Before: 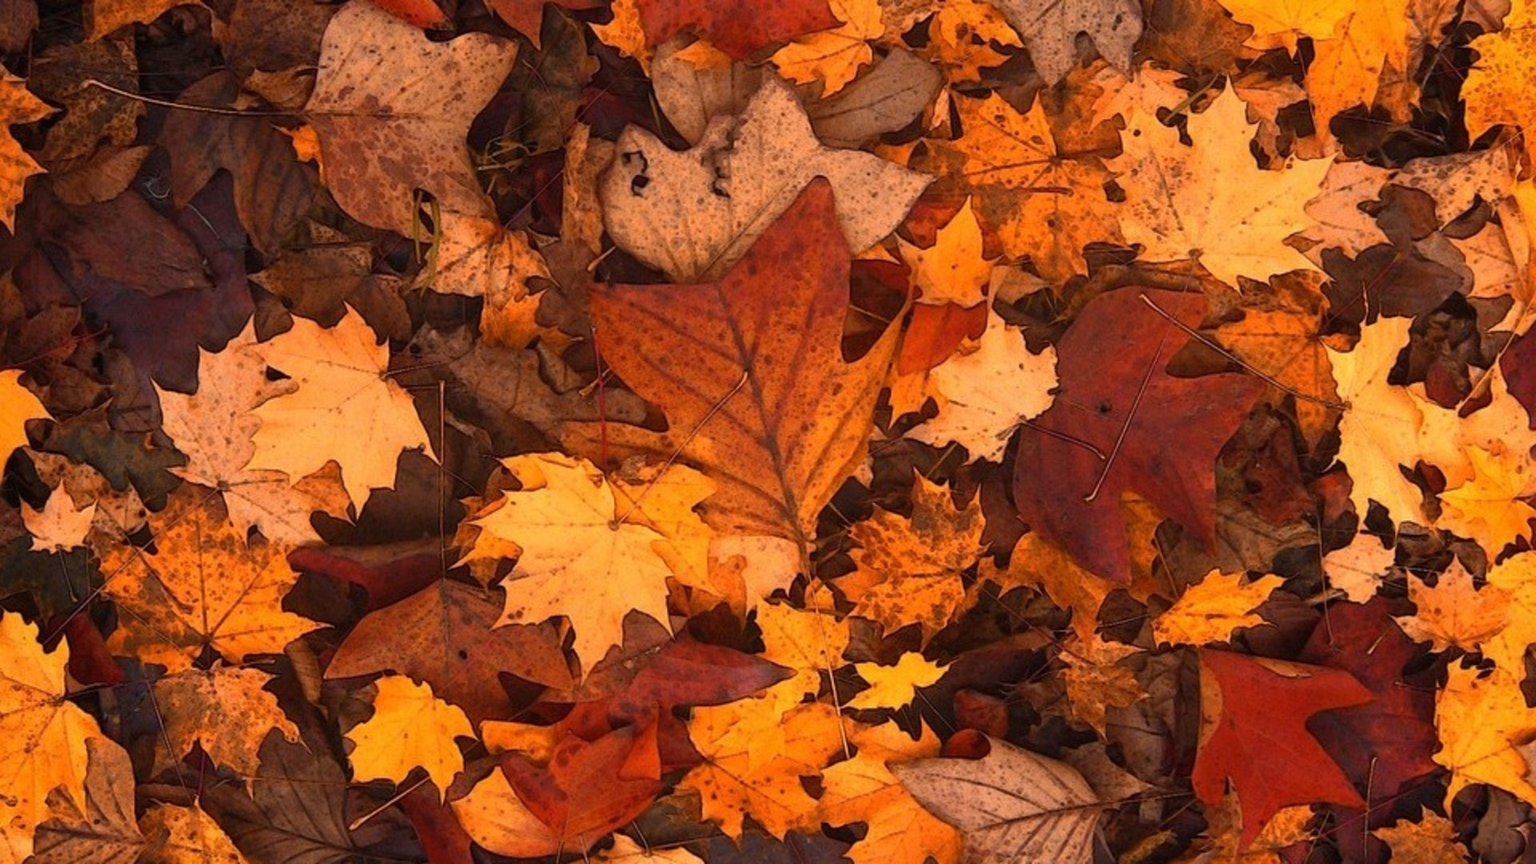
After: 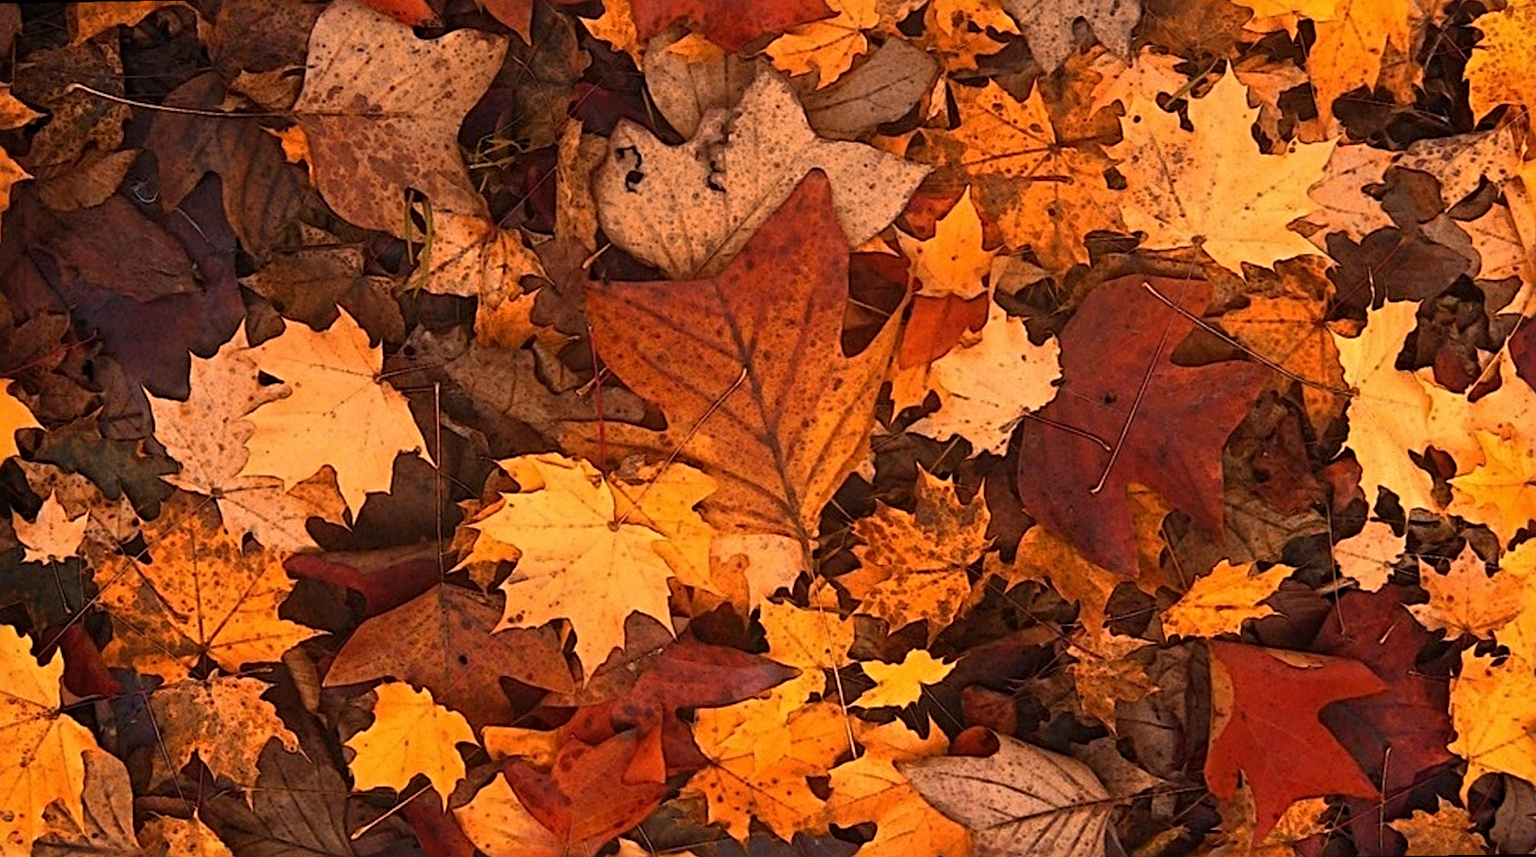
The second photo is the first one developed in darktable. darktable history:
sharpen: radius 4.883
rotate and perspective: rotation -1°, crop left 0.011, crop right 0.989, crop top 0.025, crop bottom 0.975
